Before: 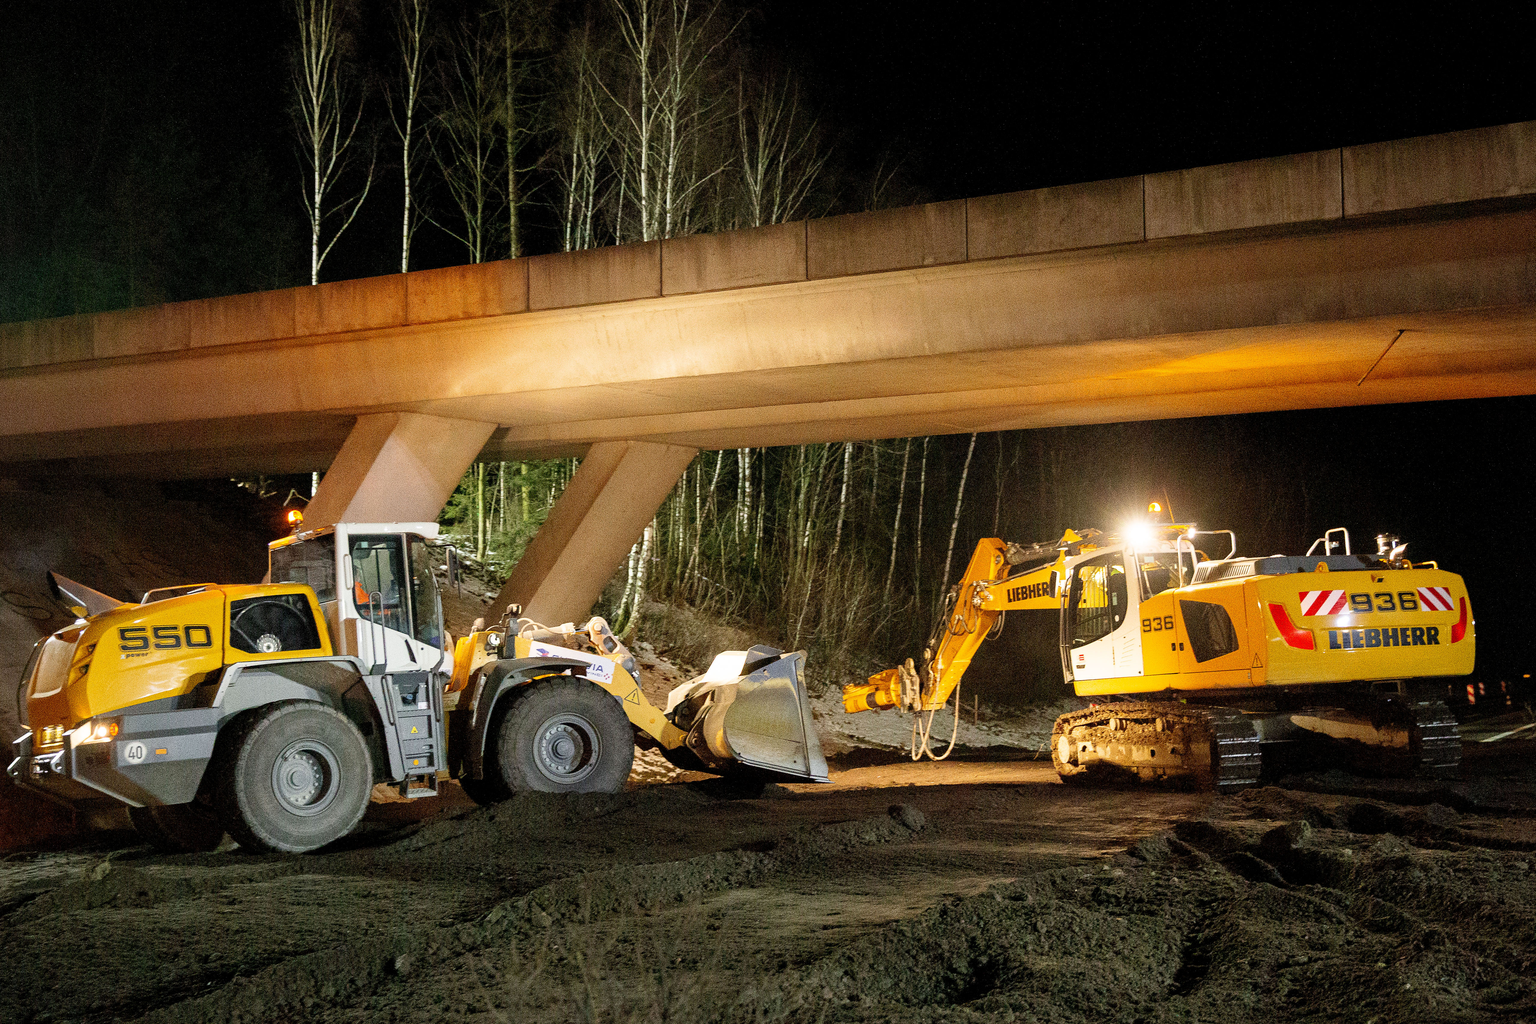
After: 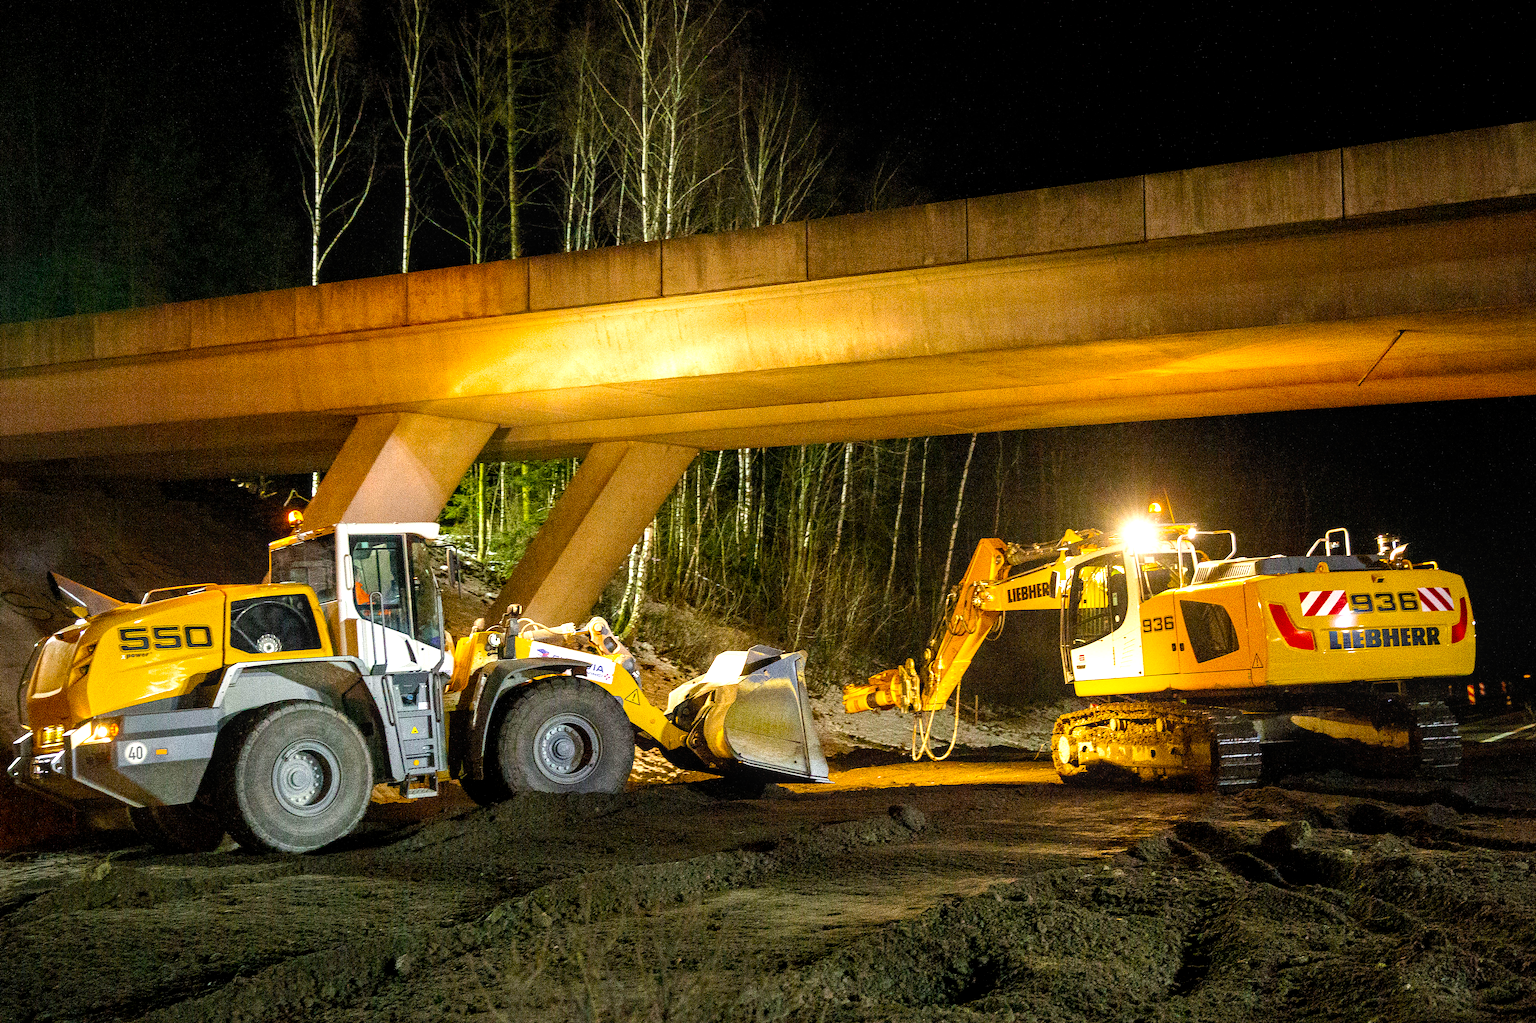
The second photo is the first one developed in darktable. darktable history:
color balance rgb: linear chroma grading › global chroma 9%, perceptual saturation grading › global saturation 36%, perceptual saturation grading › shadows 35%, perceptual brilliance grading › global brilliance 15%, perceptual brilliance grading › shadows -35%, global vibrance 15%
local contrast: on, module defaults
